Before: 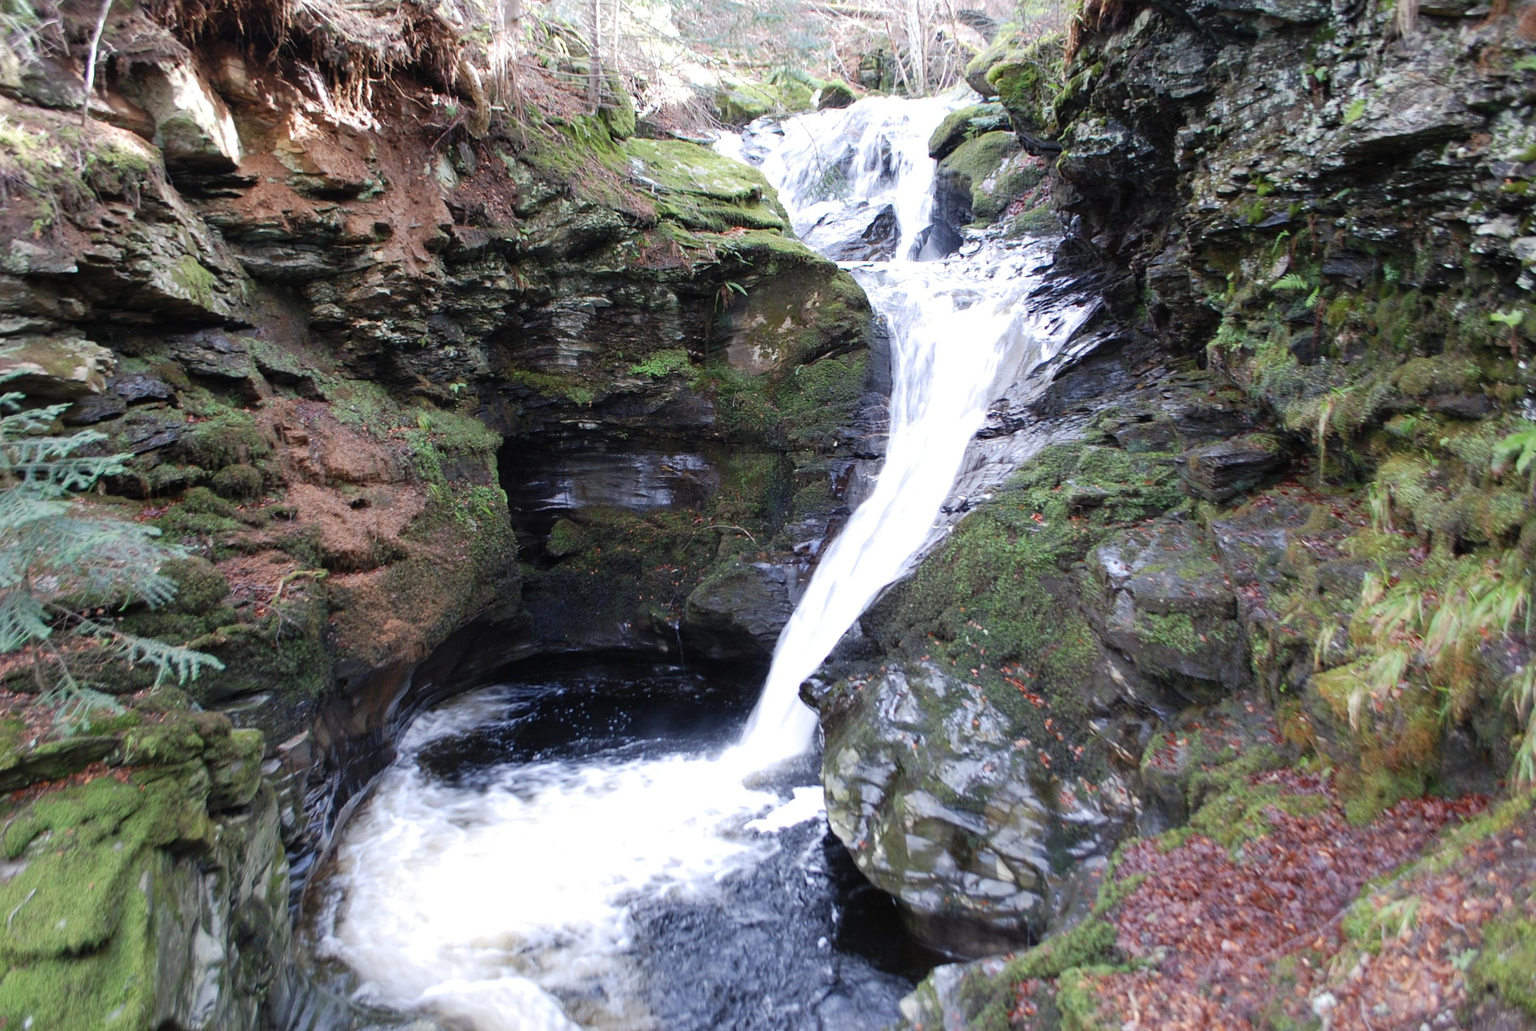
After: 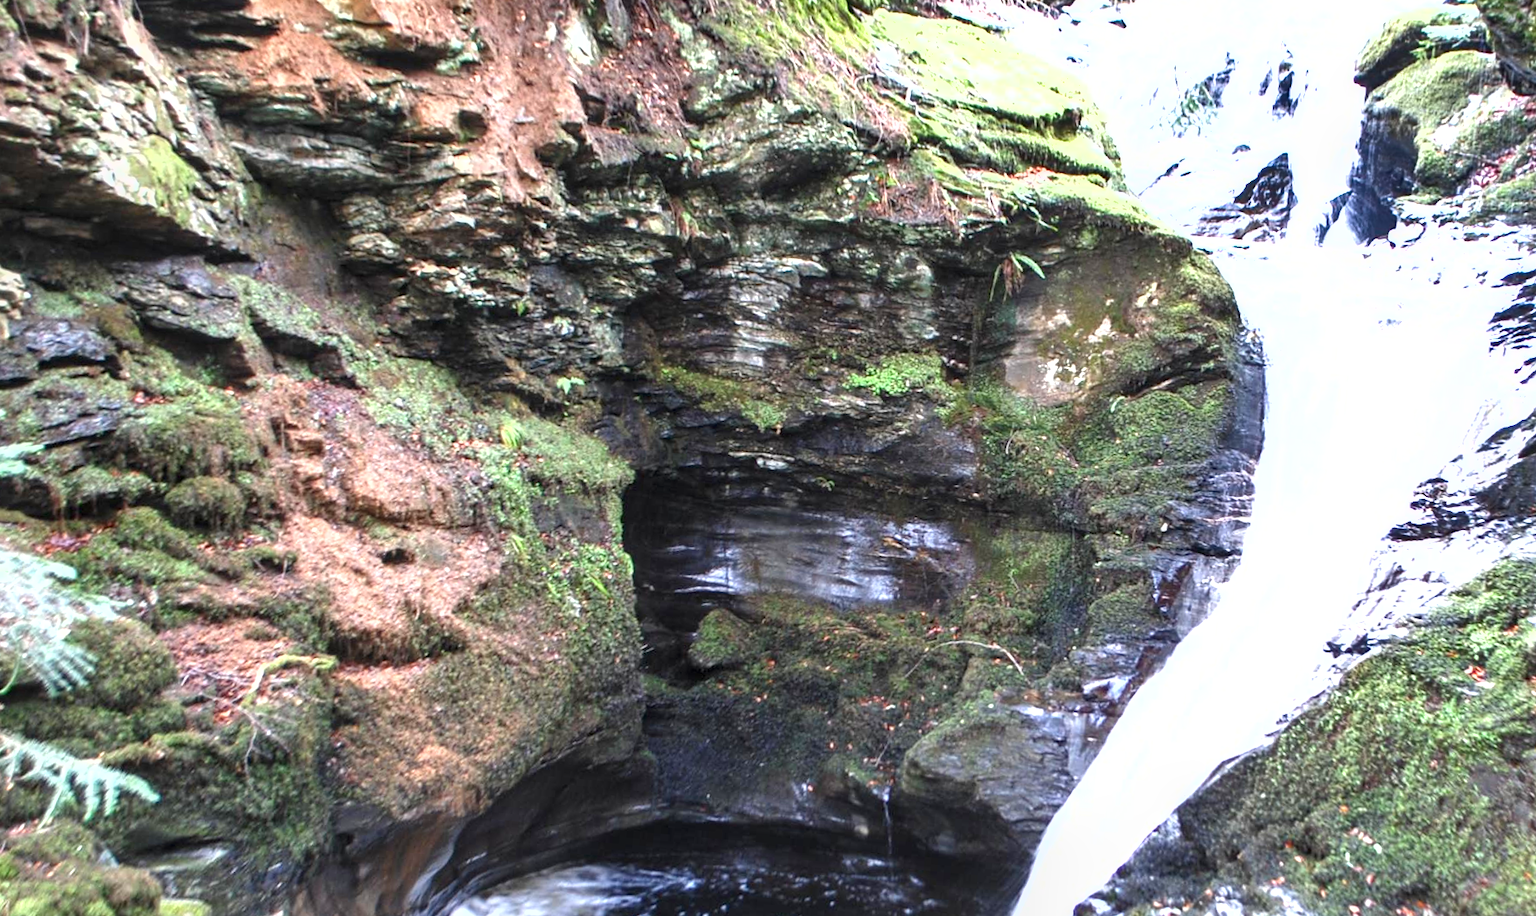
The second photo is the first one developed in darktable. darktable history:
crop and rotate: angle -4.99°, left 2.122%, top 6.945%, right 27.566%, bottom 30.519%
exposure: black level correction 0, exposure 1.388 EV, compensate exposure bias true, compensate highlight preservation false
local contrast: on, module defaults
shadows and highlights: radius 108.52, shadows 23.73, highlights -59.32, low approximation 0.01, soften with gaussian
